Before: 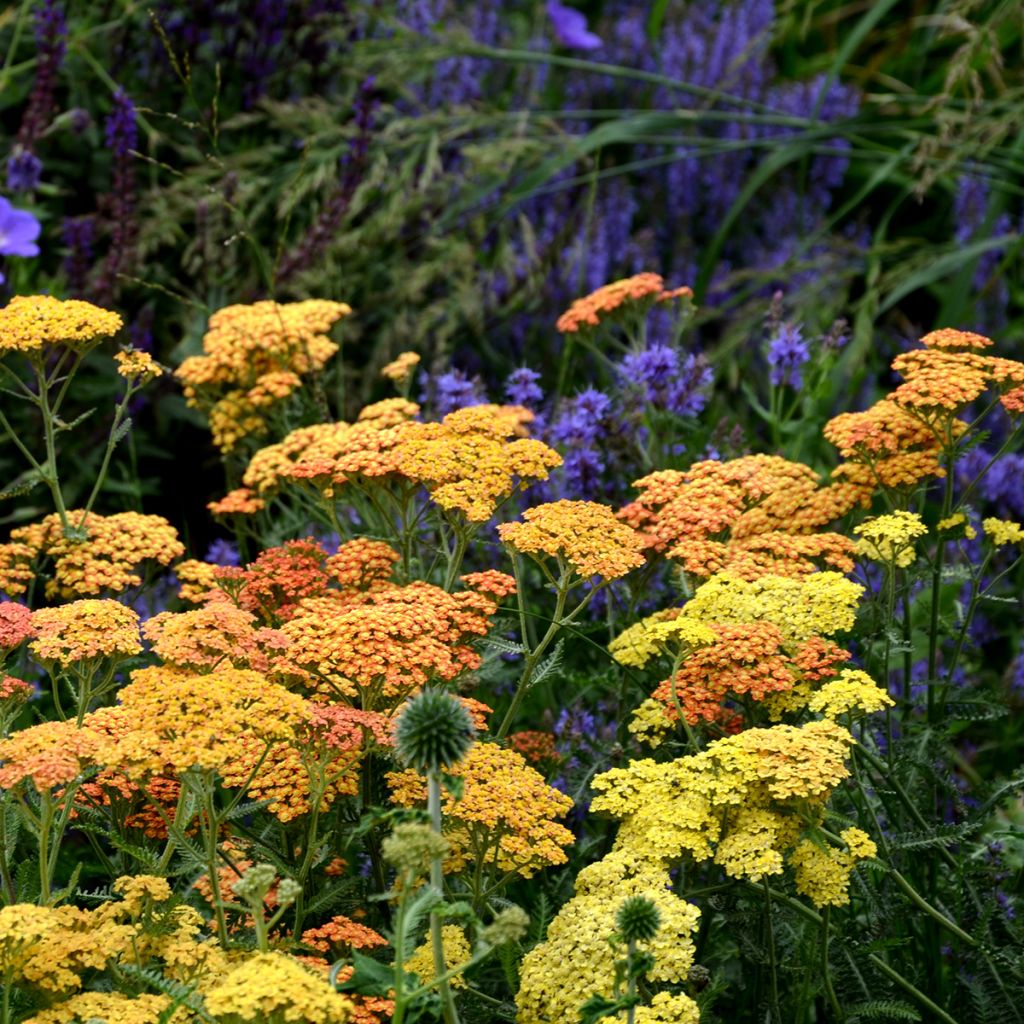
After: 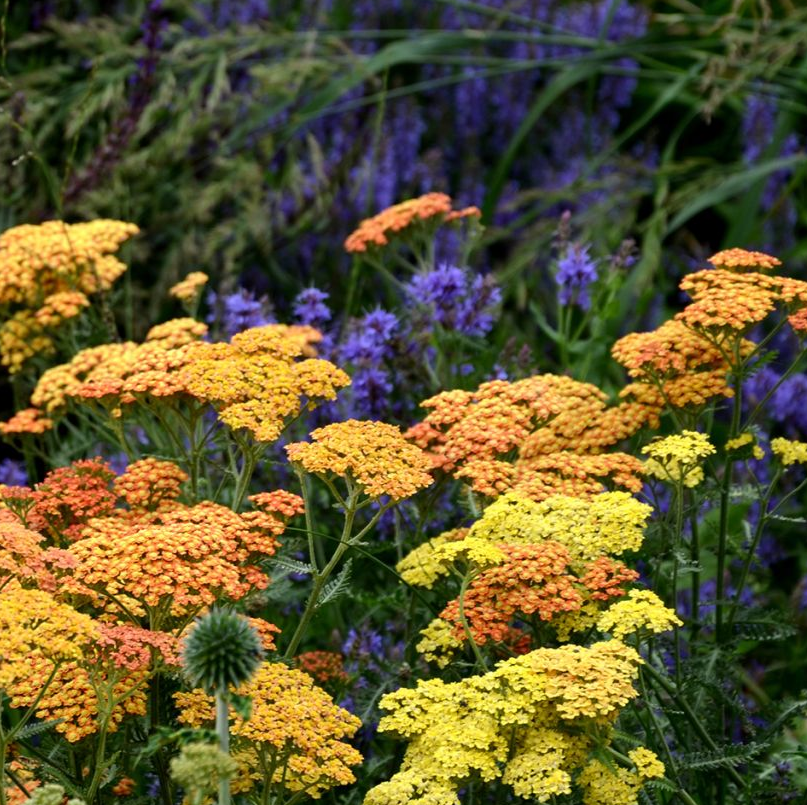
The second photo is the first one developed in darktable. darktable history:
crop and rotate: left 20.737%, top 7.843%, right 0.388%, bottom 13.488%
